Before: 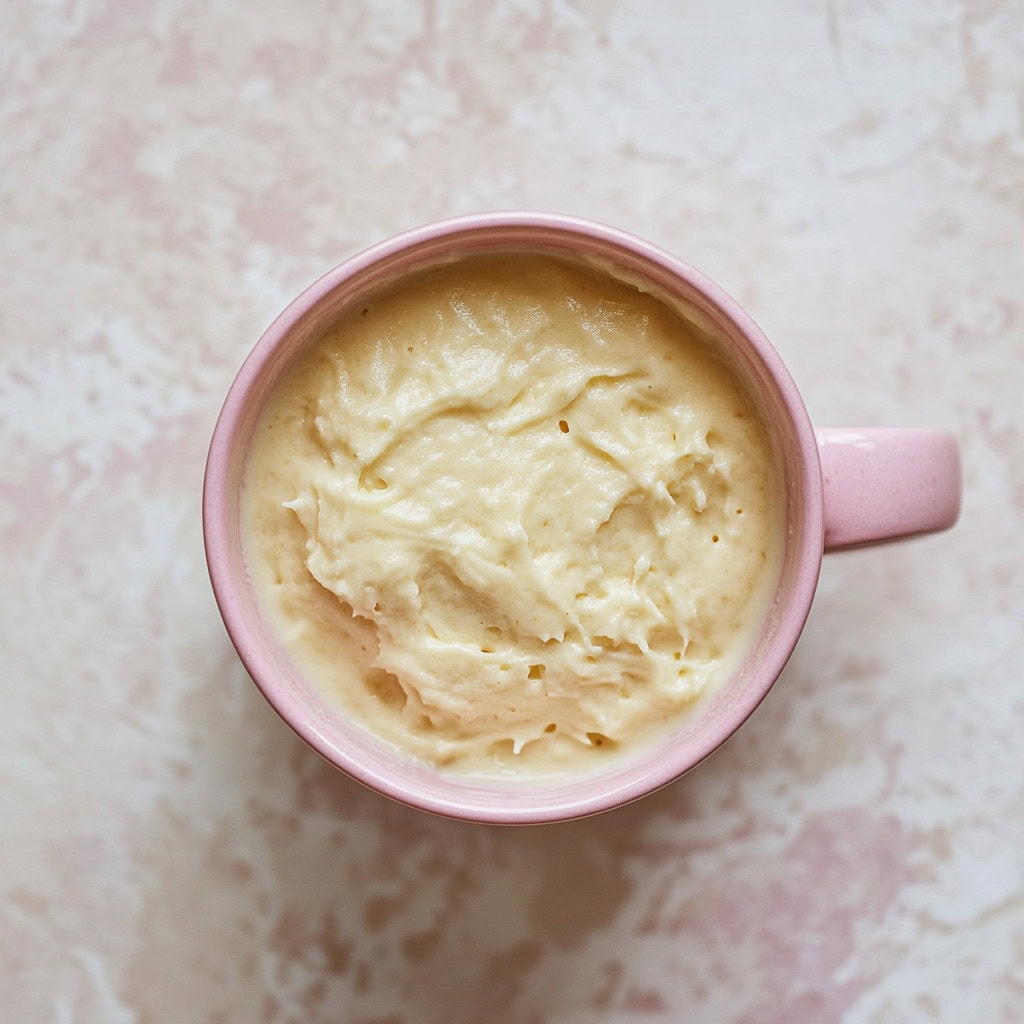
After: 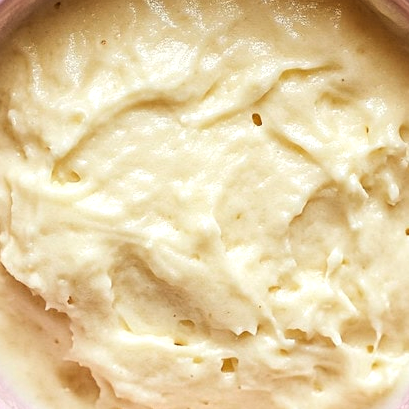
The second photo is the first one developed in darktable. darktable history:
tone equalizer: -8 EV -0.417 EV, -7 EV -0.389 EV, -6 EV -0.333 EV, -5 EV -0.222 EV, -3 EV 0.222 EV, -2 EV 0.333 EV, -1 EV 0.389 EV, +0 EV 0.417 EV, edges refinement/feathering 500, mask exposure compensation -1.57 EV, preserve details no
crop: left 30%, top 30%, right 30%, bottom 30%
